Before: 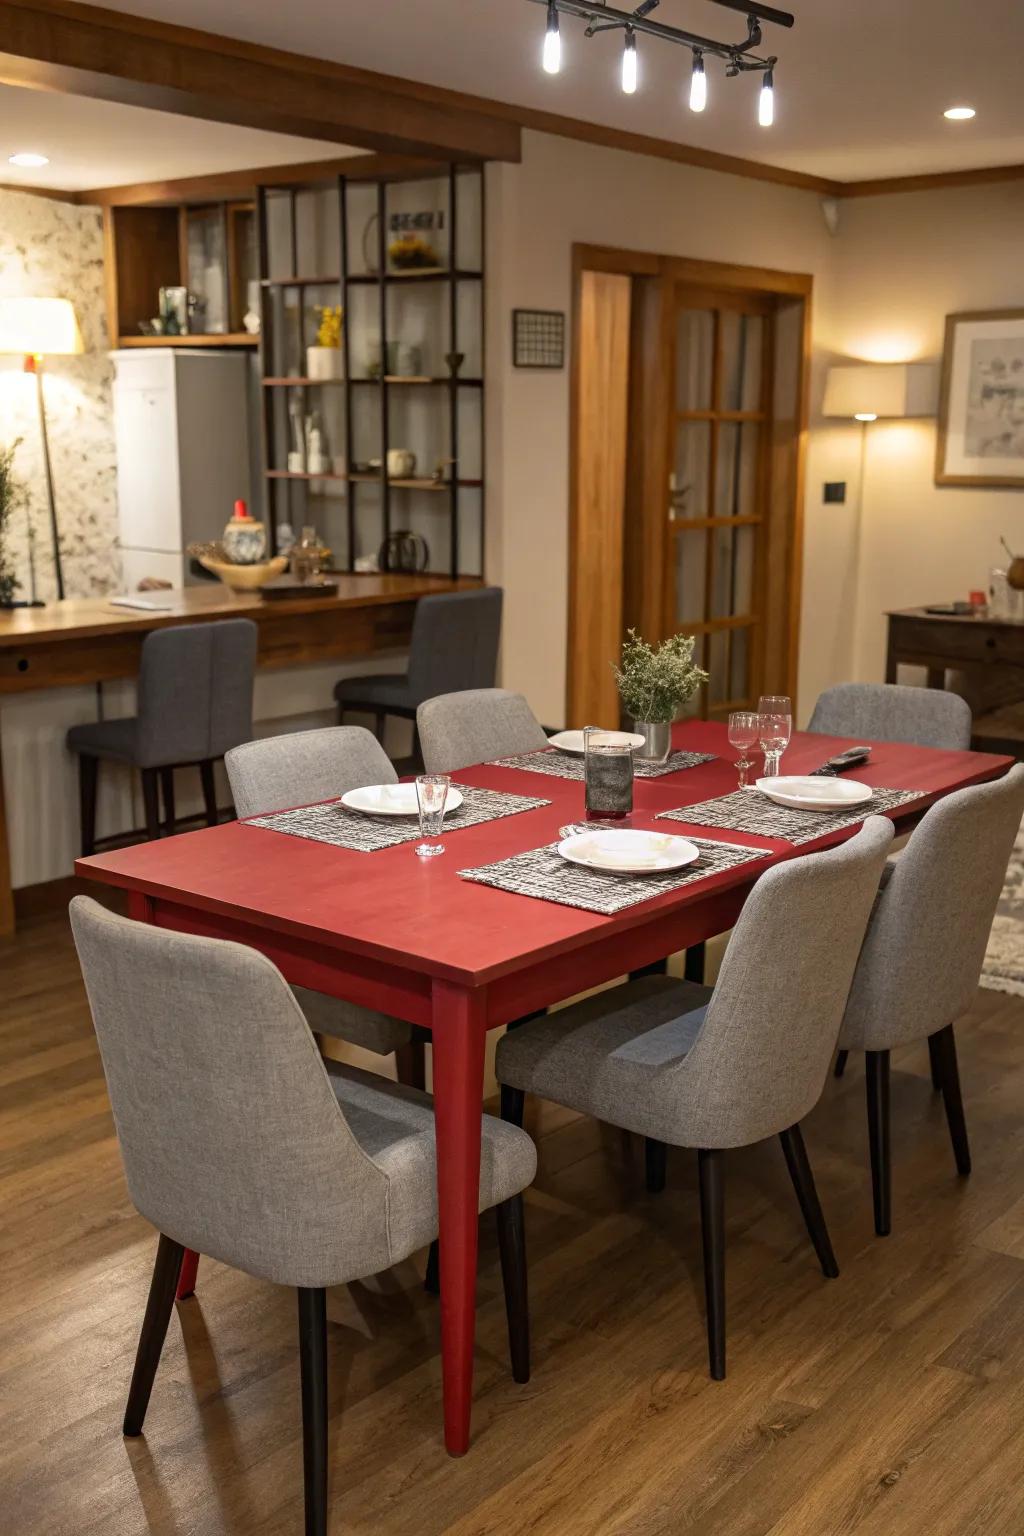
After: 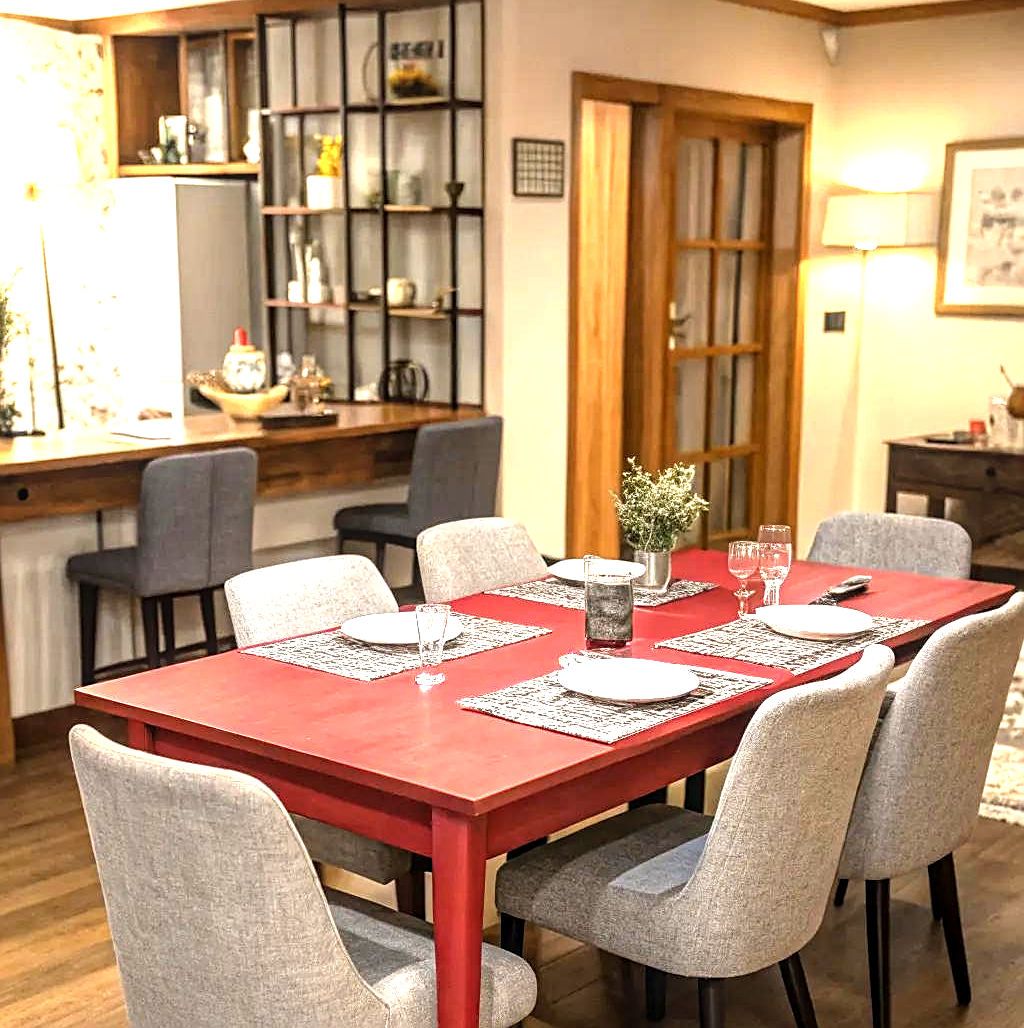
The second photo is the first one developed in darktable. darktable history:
sharpen: on, module defaults
local contrast: on, module defaults
exposure: exposure 0.926 EV, compensate highlight preservation false
tone equalizer: -8 EV -0.779 EV, -7 EV -0.695 EV, -6 EV -0.605 EV, -5 EV -0.408 EV, -3 EV 0.382 EV, -2 EV 0.6 EV, -1 EV 0.695 EV, +0 EV 0.736 EV, mask exposure compensation -0.512 EV
crop: top 11.163%, bottom 21.909%
